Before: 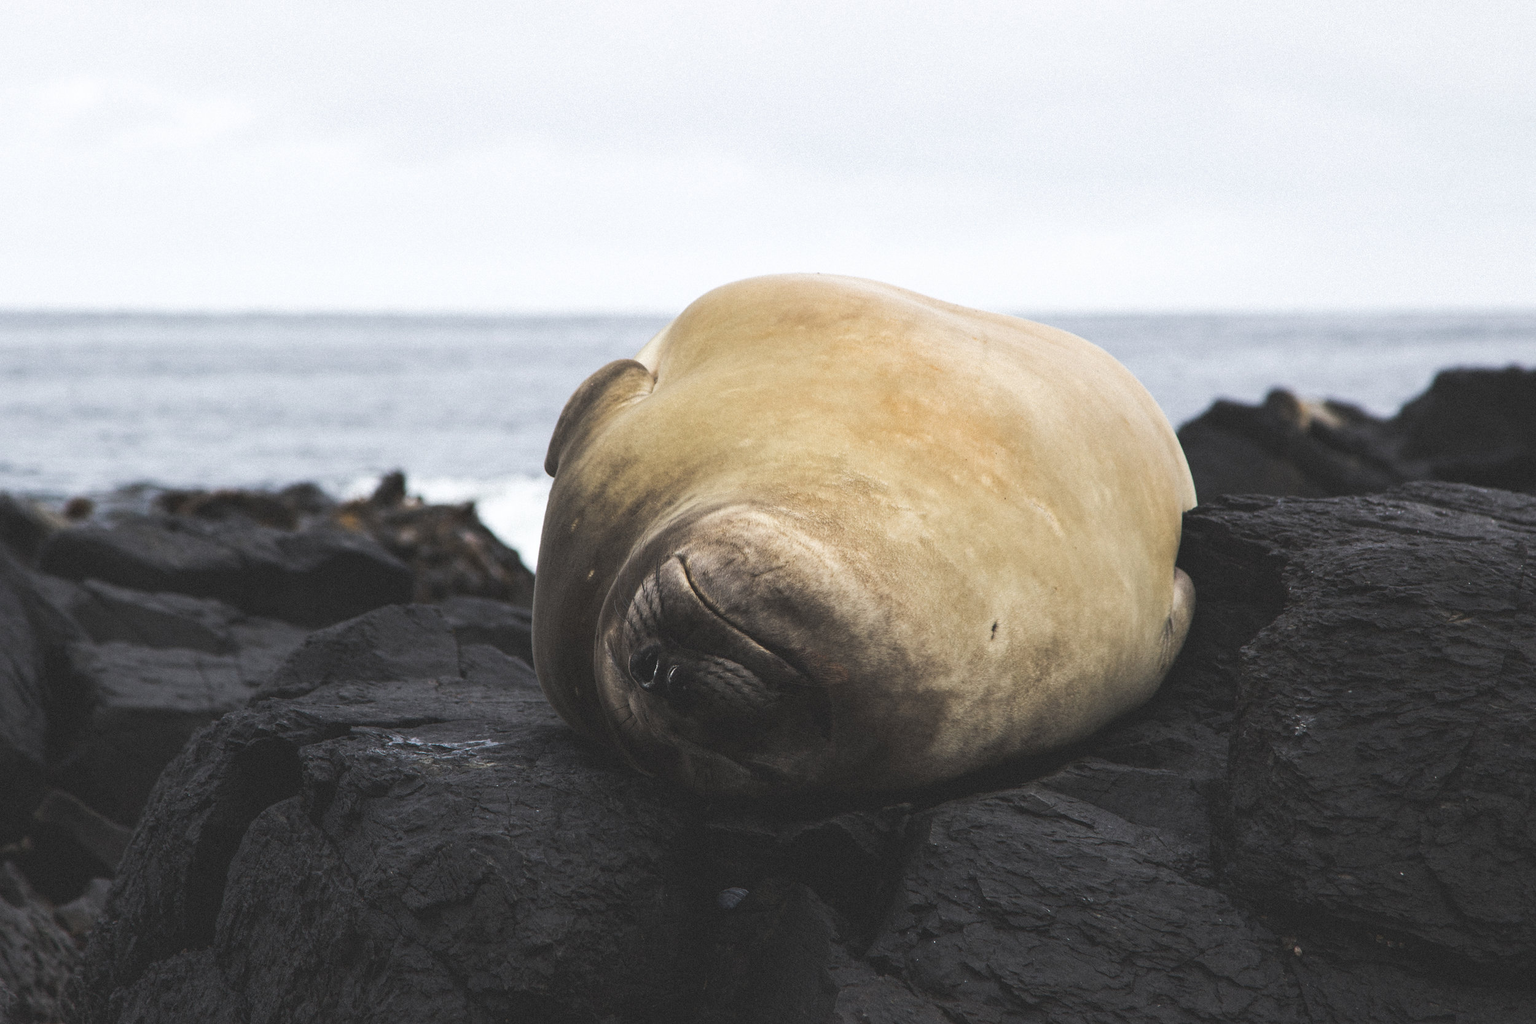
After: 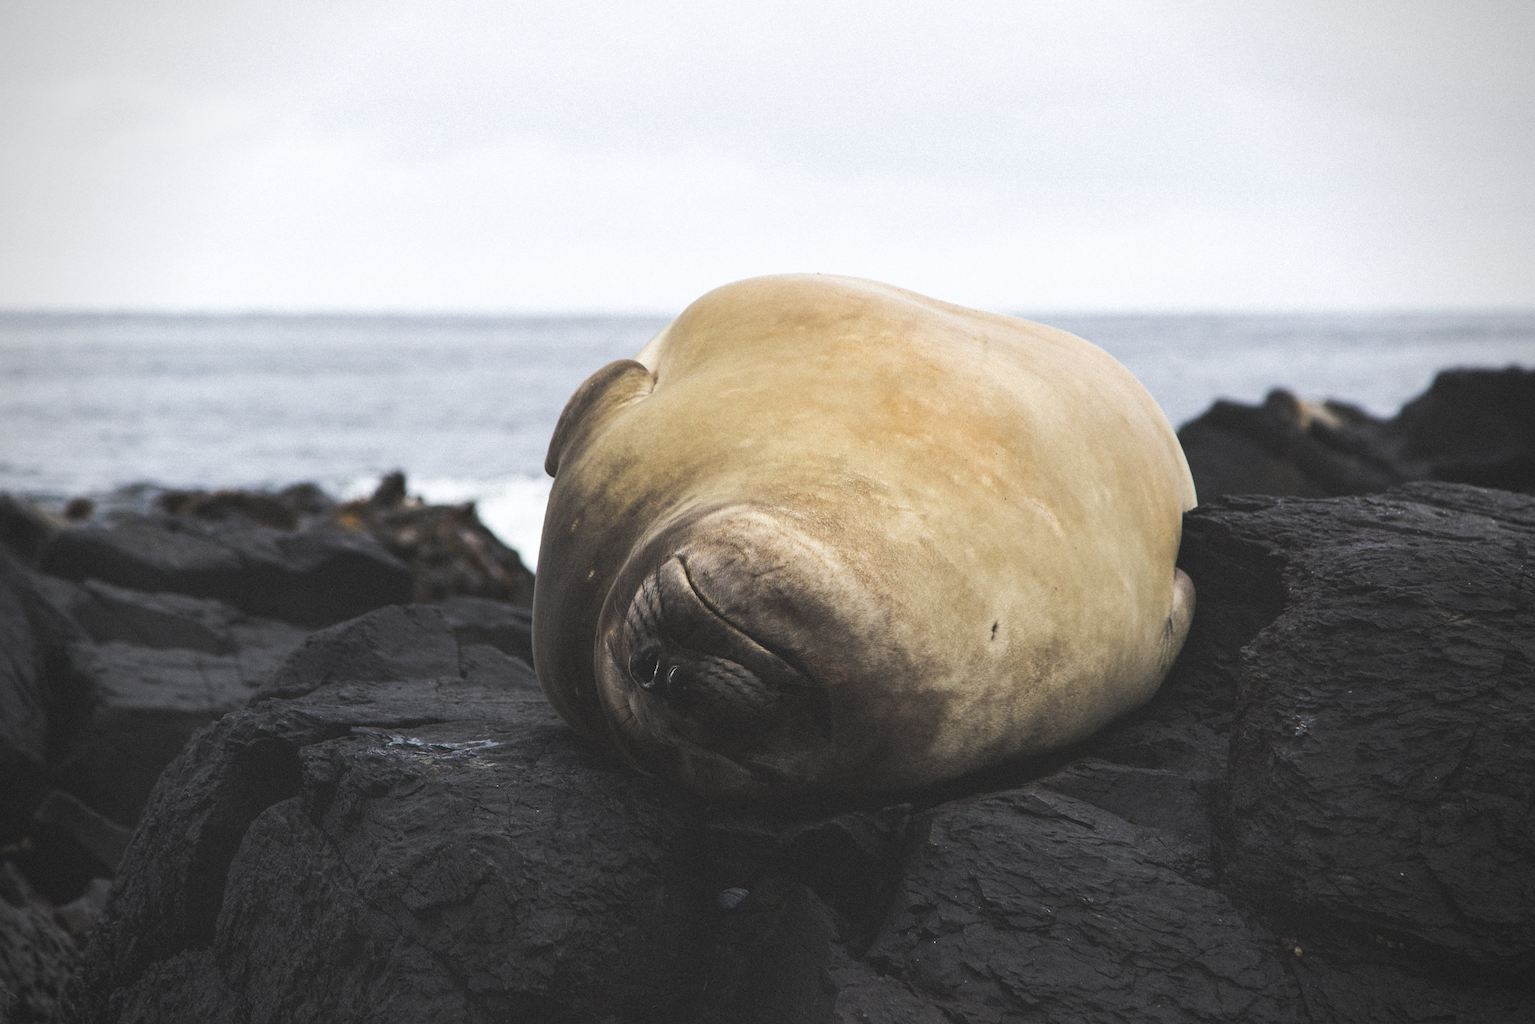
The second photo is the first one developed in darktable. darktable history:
rotate and perspective: automatic cropping original format, crop left 0, crop top 0
vignetting: on, module defaults
